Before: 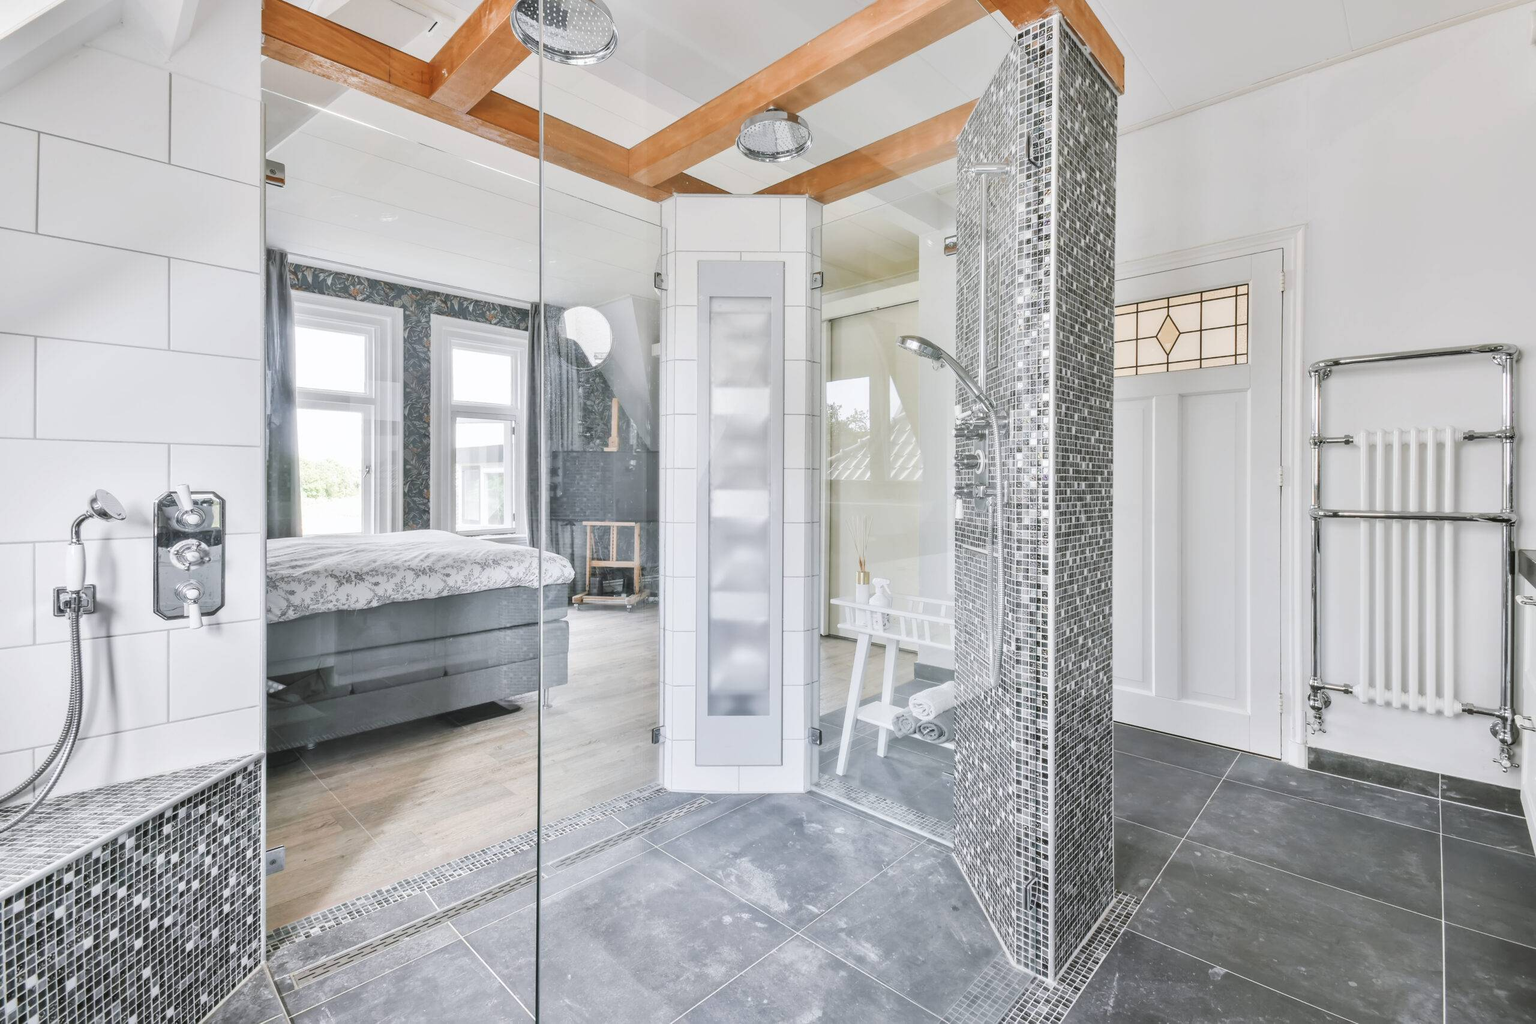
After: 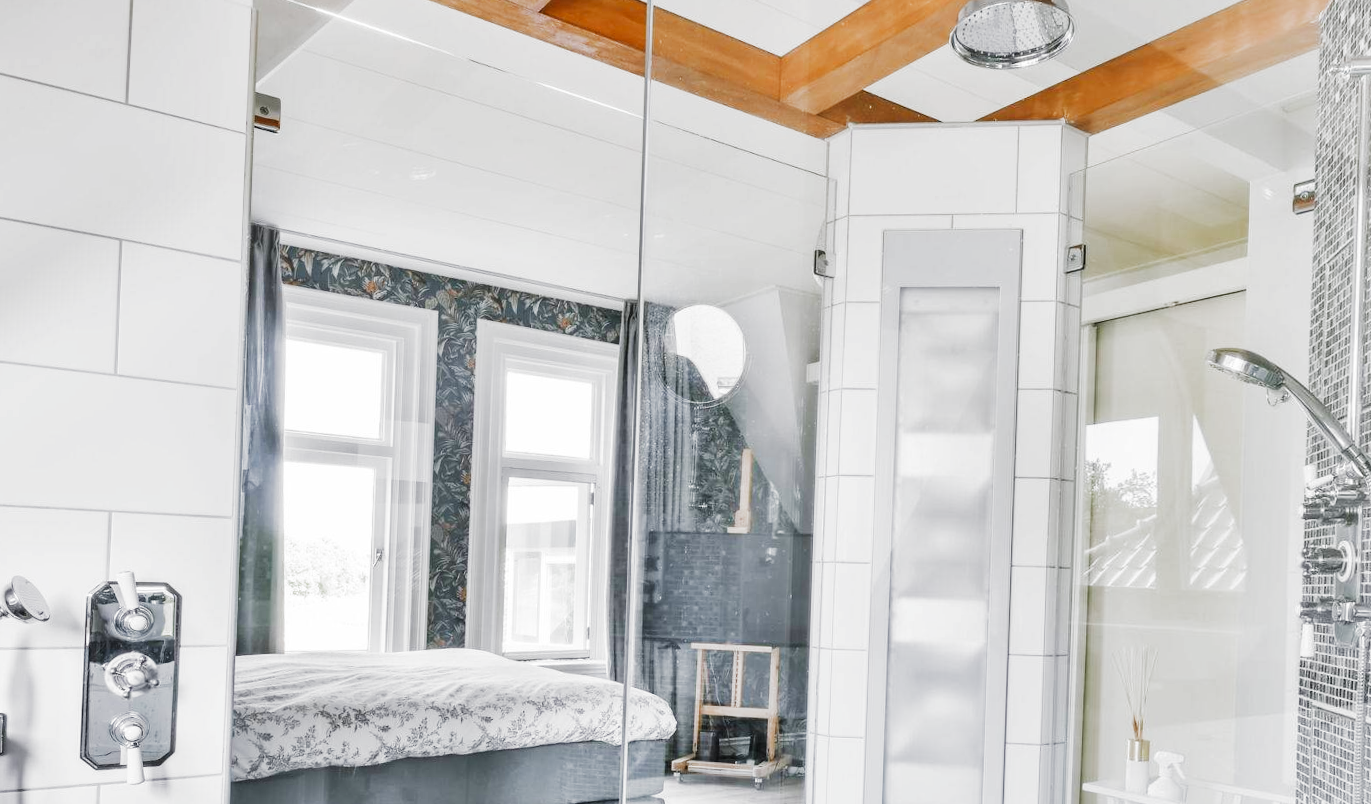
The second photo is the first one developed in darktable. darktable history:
crop and rotate: left 3.047%, top 7.509%, right 42.236%, bottom 37.598%
filmic rgb: black relative exposure -6.43 EV, white relative exposure 2.43 EV, threshold 3 EV, hardness 5.27, latitude 0.1%, contrast 1.425, highlights saturation mix 2%, preserve chrominance no, color science v5 (2021), contrast in shadows safe, contrast in highlights safe, enable highlight reconstruction true
rotate and perspective: rotation 1.69°, lens shift (vertical) -0.023, lens shift (horizontal) -0.291, crop left 0.025, crop right 0.988, crop top 0.092, crop bottom 0.842
